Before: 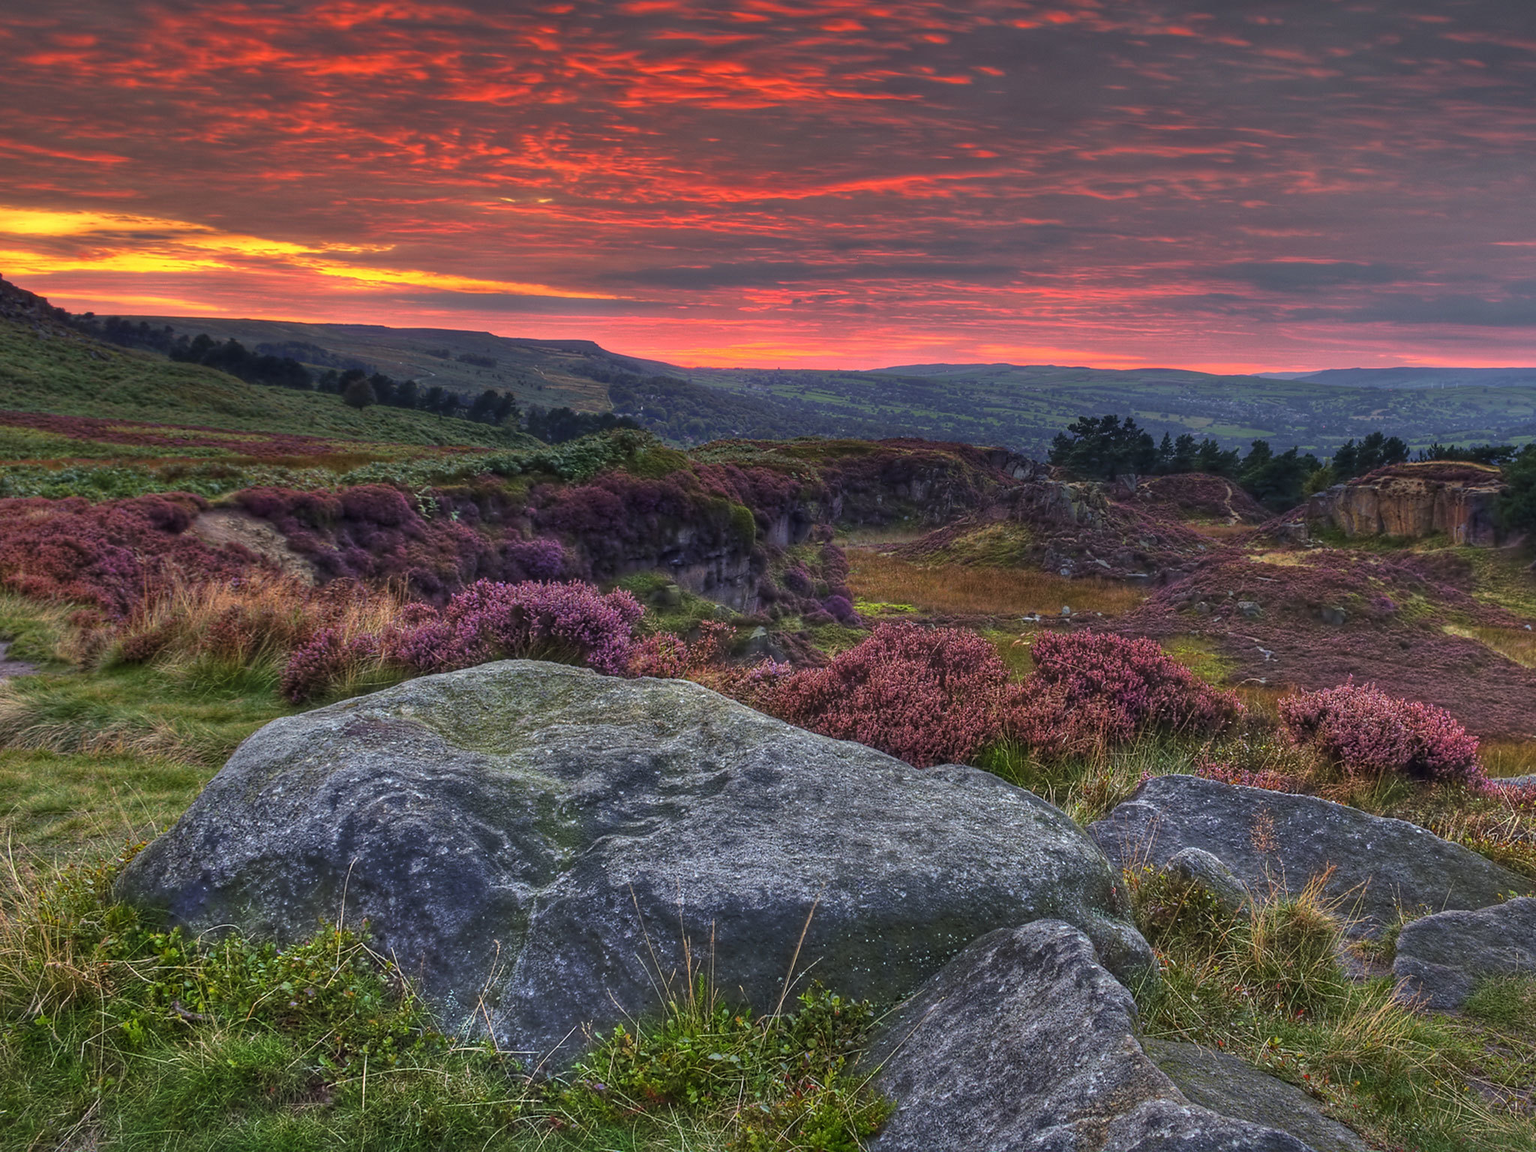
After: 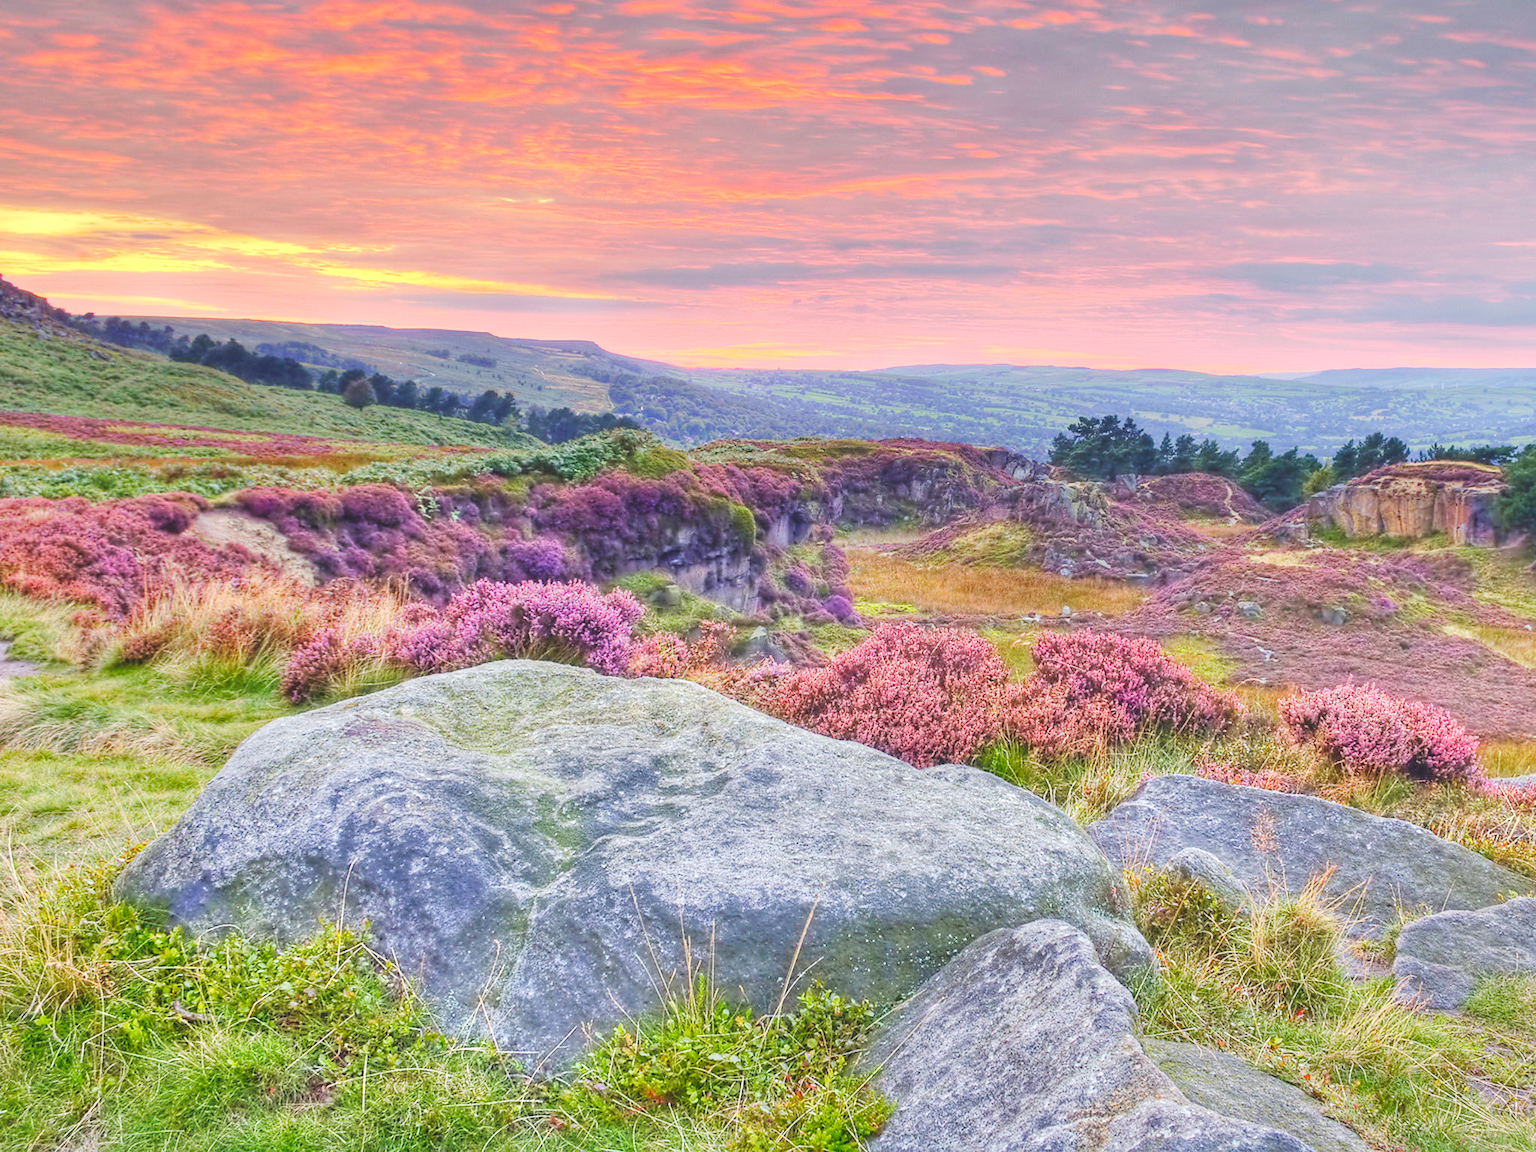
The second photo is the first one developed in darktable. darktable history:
contrast brightness saturation: contrast -0.278
exposure: black level correction 0.001, exposure 1.992 EV, compensate exposure bias true, compensate highlight preservation false
base curve: curves: ch0 [(0, 0) (0.036, 0.025) (0.121, 0.166) (0.206, 0.329) (0.605, 0.79) (1, 1)], preserve colors none
